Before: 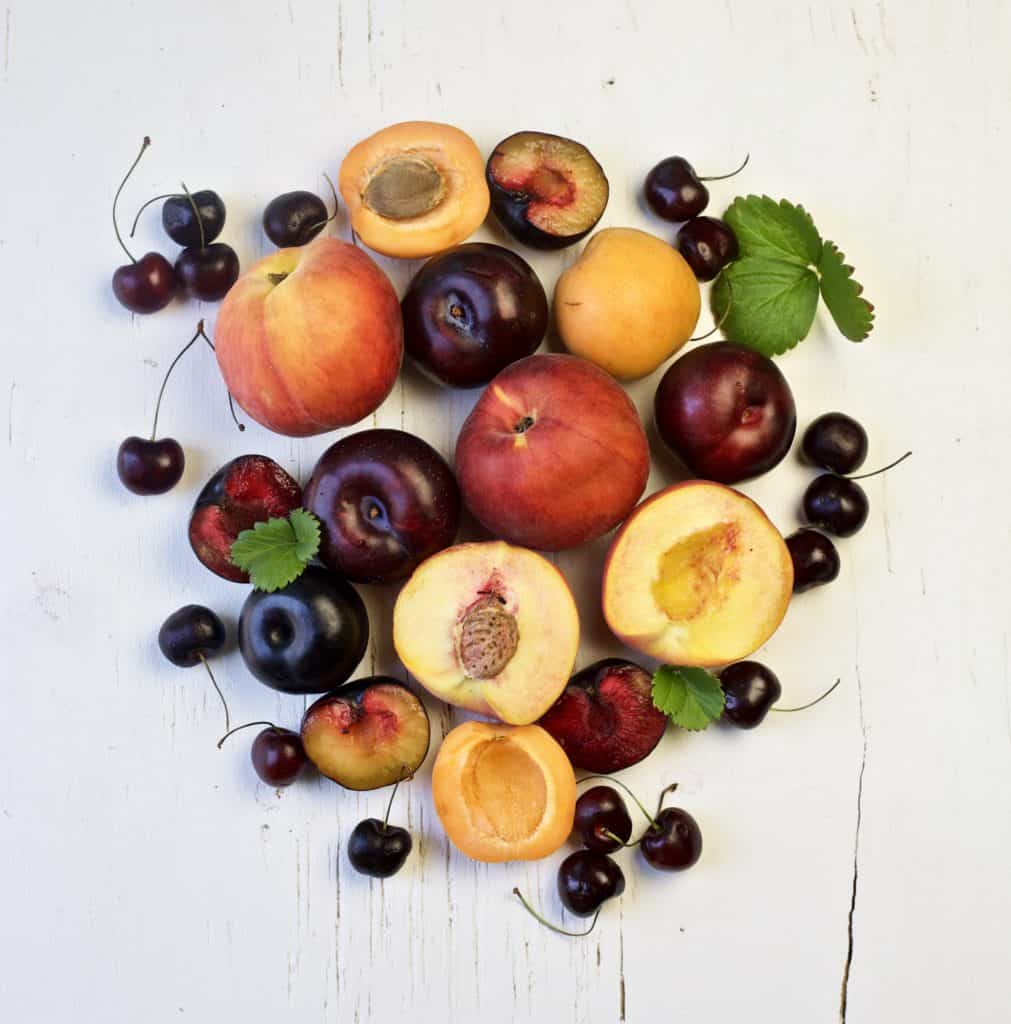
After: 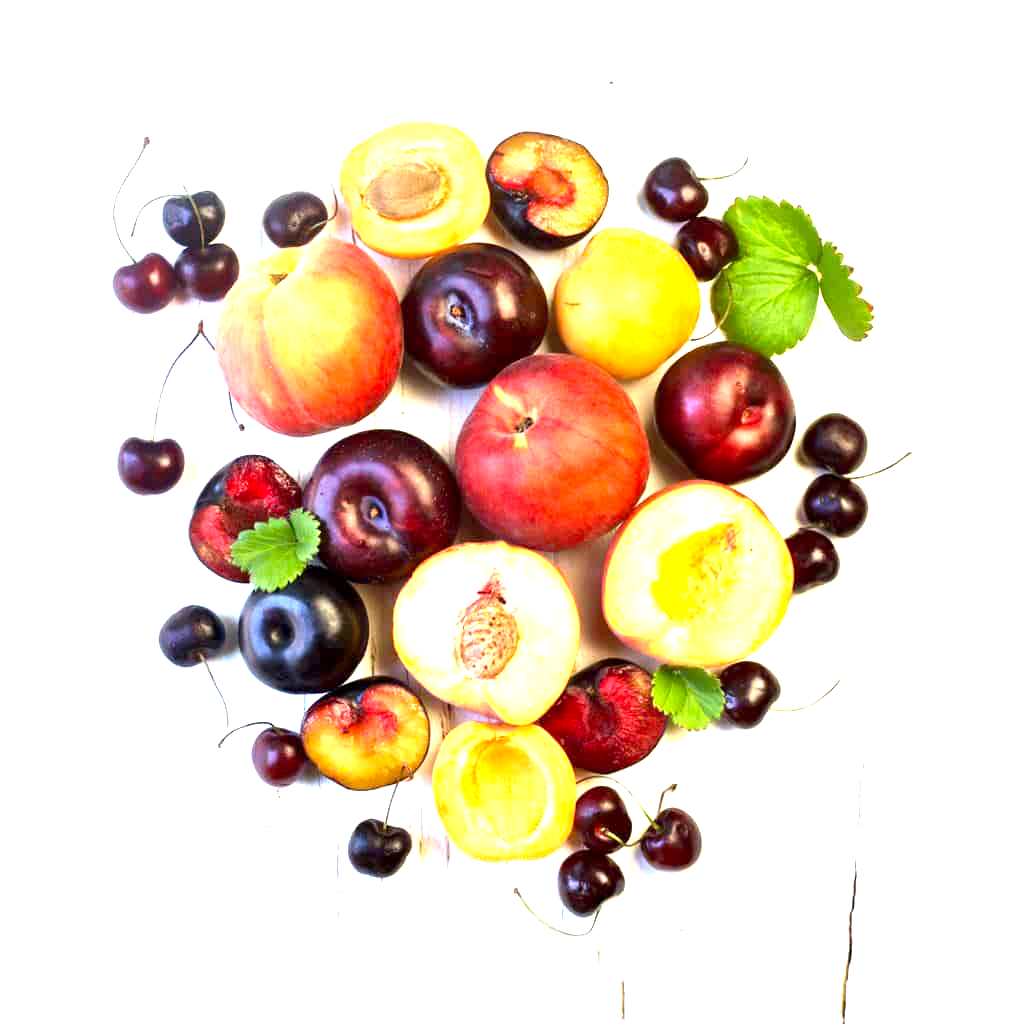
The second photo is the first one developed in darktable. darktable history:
white balance: emerald 1
exposure: black level correction 0.001, exposure 1.735 EV, compensate highlight preservation false
